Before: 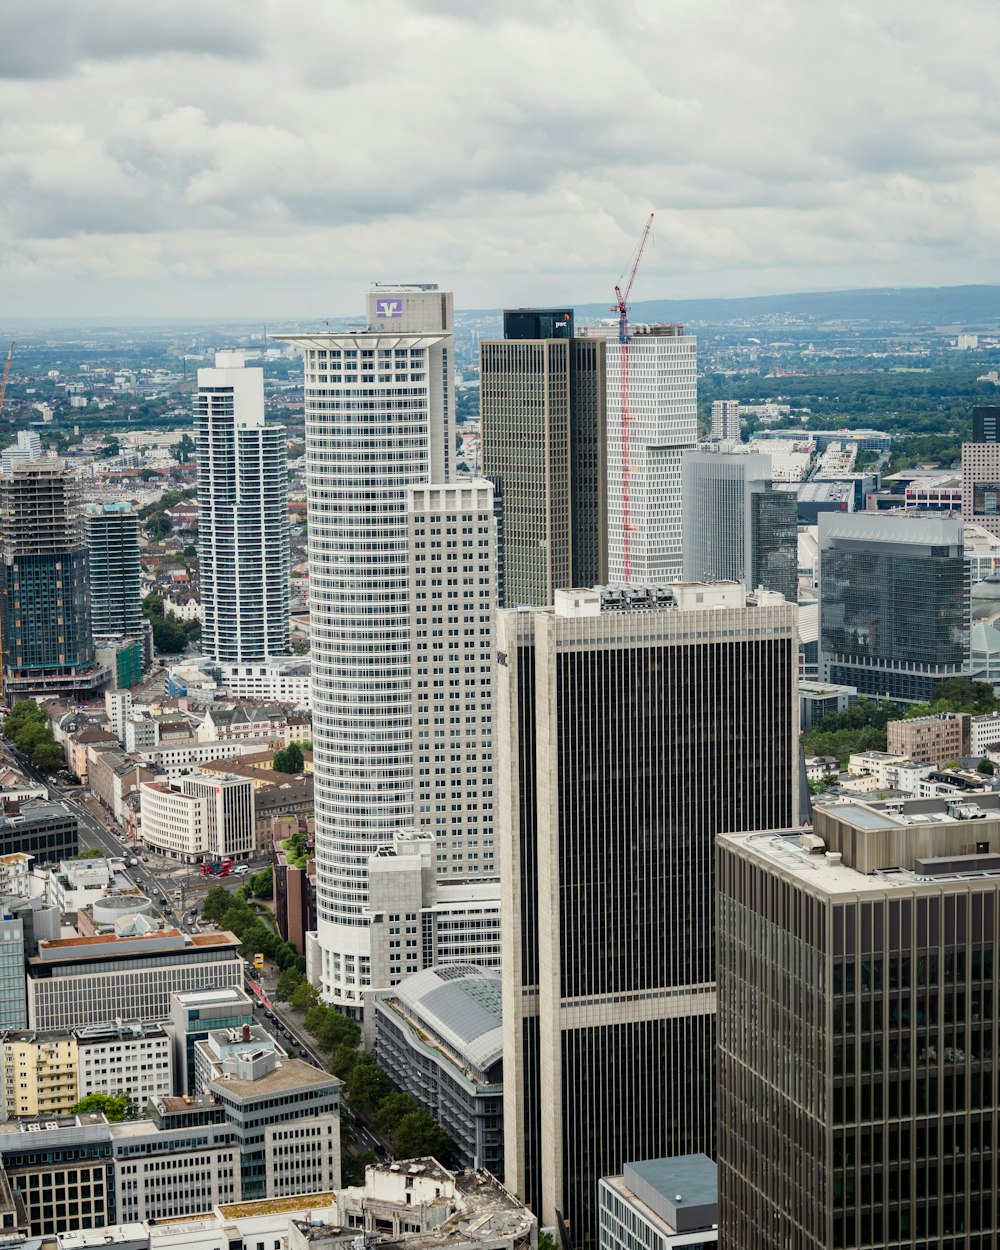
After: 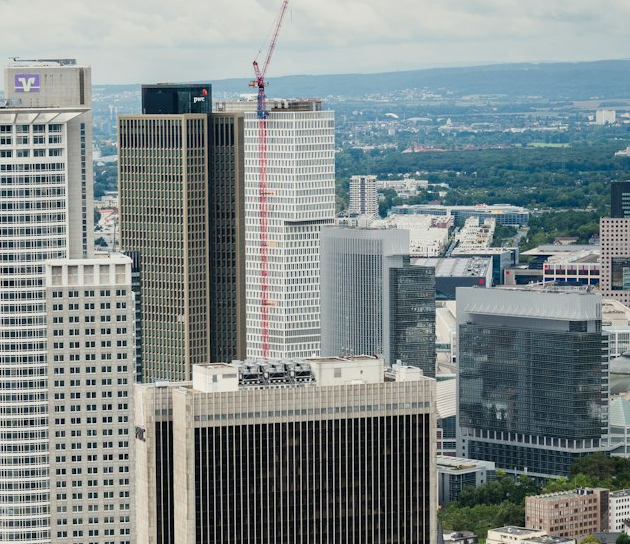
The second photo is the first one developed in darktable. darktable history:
crop: left 36.207%, top 18.006%, right 0.693%, bottom 38.427%
